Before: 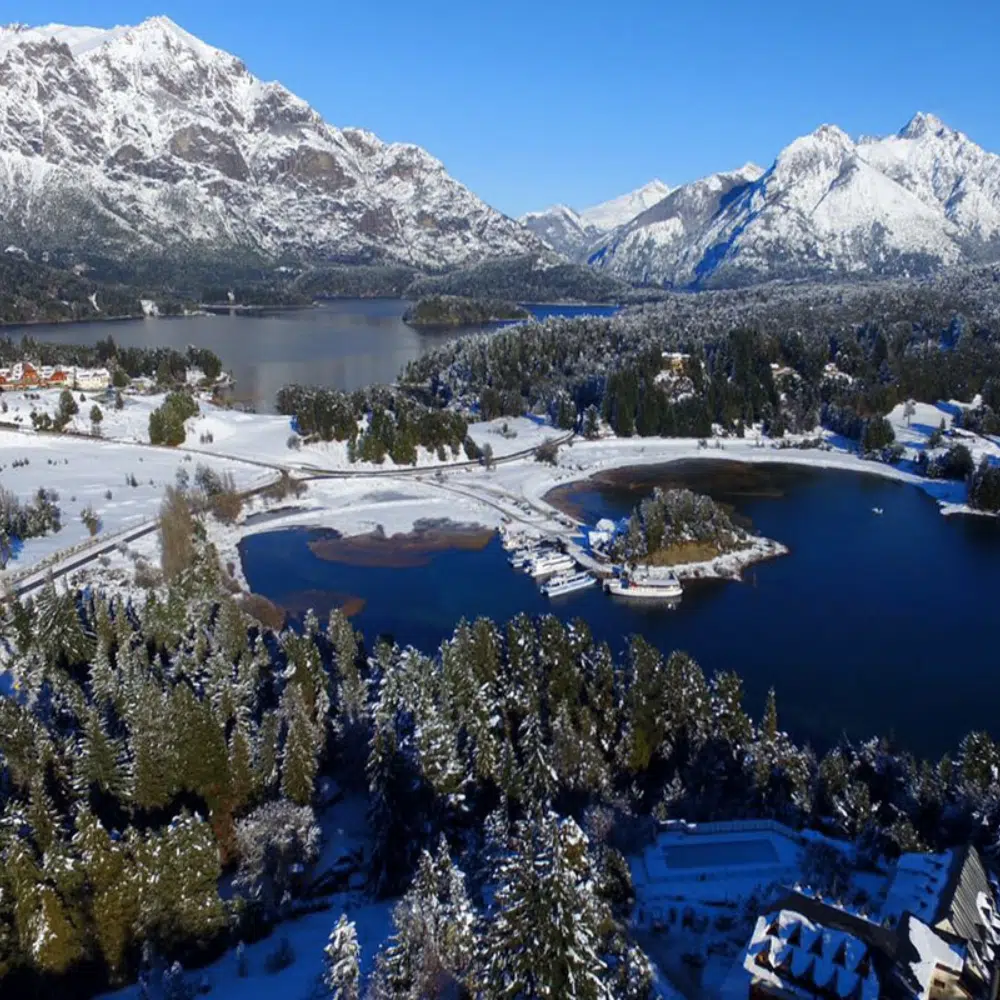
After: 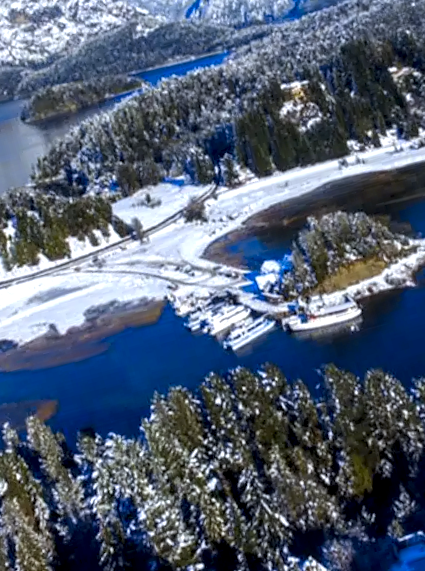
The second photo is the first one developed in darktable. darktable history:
local contrast: highlights 59%, detail 145%
white balance: red 0.983, blue 1.036
base curve: curves: ch0 [(0, 0) (0.283, 0.295) (1, 1)], preserve colors none
exposure: exposure 0.426 EV, compensate highlight preservation false
rotate and perspective: rotation -14.8°, crop left 0.1, crop right 0.903, crop top 0.25, crop bottom 0.748
color contrast: green-magenta contrast 0.85, blue-yellow contrast 1.25, unbound 0
crop: left 33.452%, top 6.025%, right 23.155%
